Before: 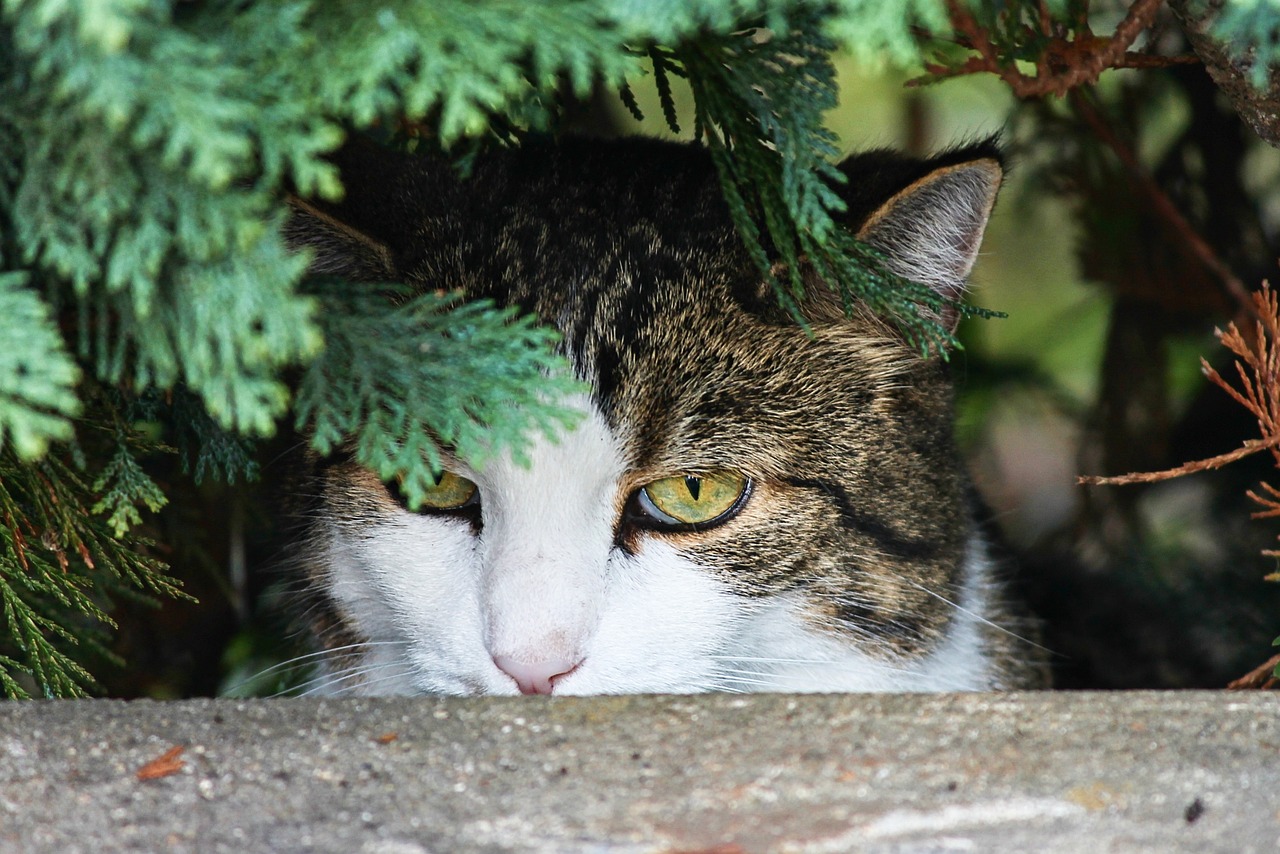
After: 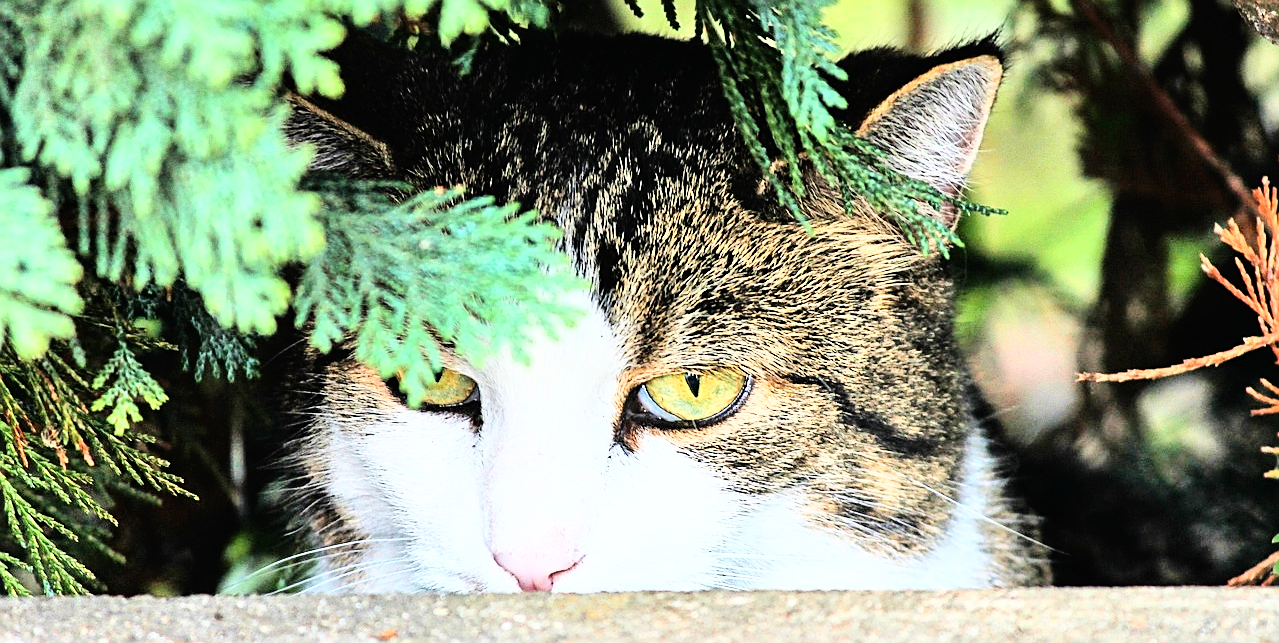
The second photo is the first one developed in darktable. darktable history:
tone equalizer: -7 EV 0.156 EV, -6 EV 0.591 EV, -5 EV 1.16 EV, -4 EV 1.36 EV, -3 EV 1.15 EV, -2 EV 0.6 EV, -1 EV 0.156 EV, mask exposure compensation -0.491 EV
sharpen: on, module defaults
base curve: curves: ch0 [(0, 0) (0.007, 0.004) (0.027, 0.03) (0.046, 0.07) (0.207, 0.54) (0.442, 0.872) (0.673, 0.972) (1, 1)]
crop and rotate: top 12.184%, bottom 12.425%
